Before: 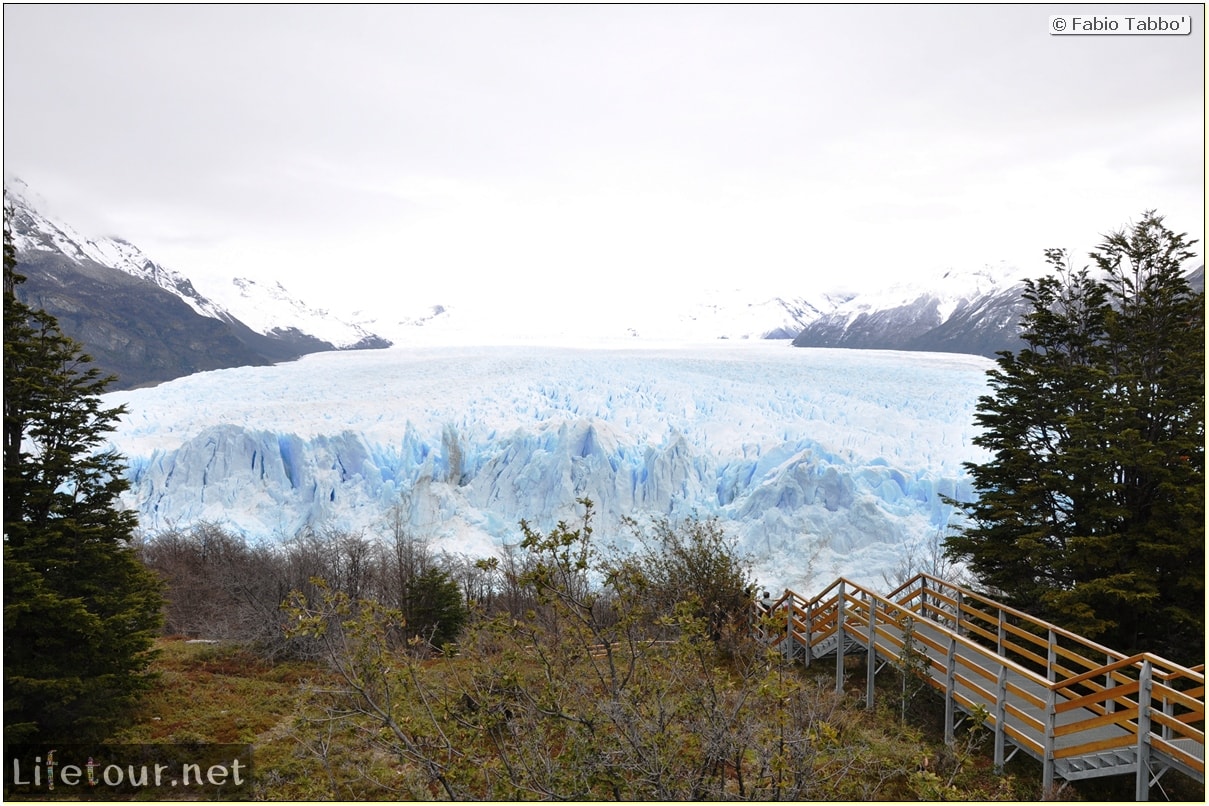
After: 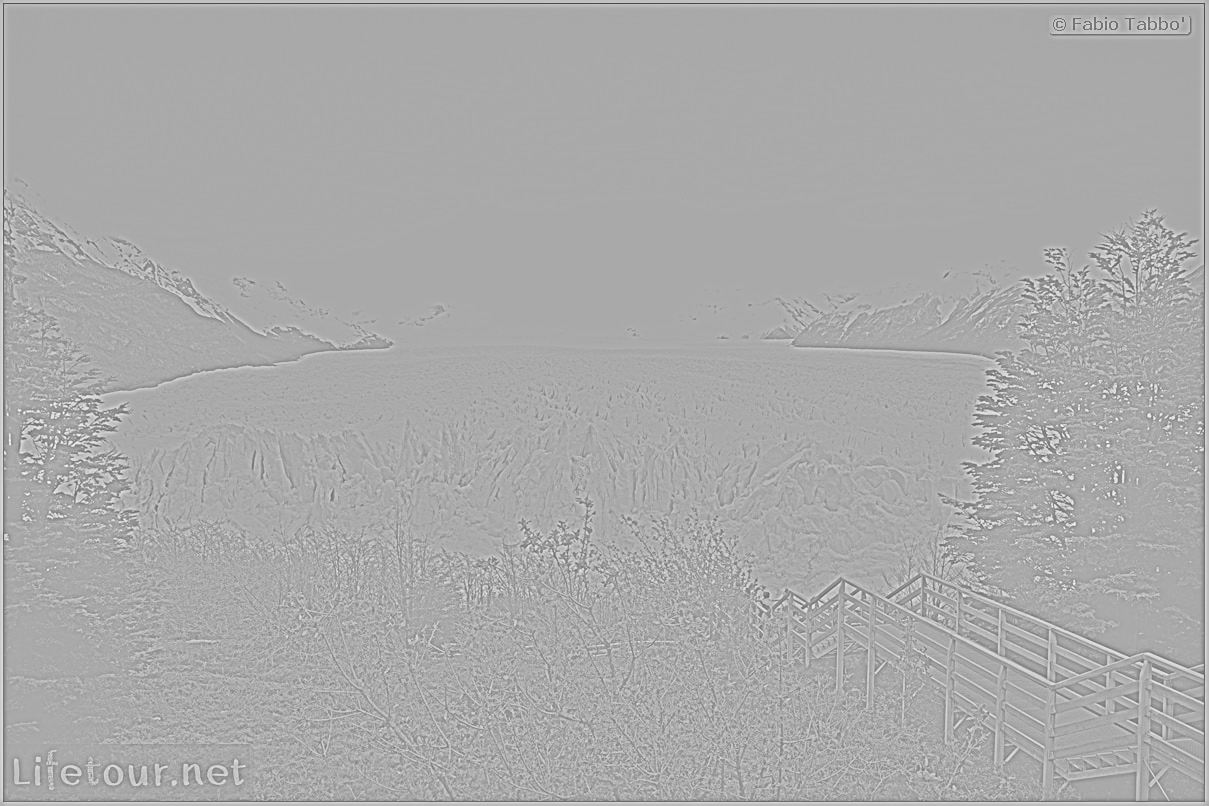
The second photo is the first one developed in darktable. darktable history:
highpass: sharpness 9.84%, contrast boost 9.94%
global tonemap: drago (1, 100), detail 1
